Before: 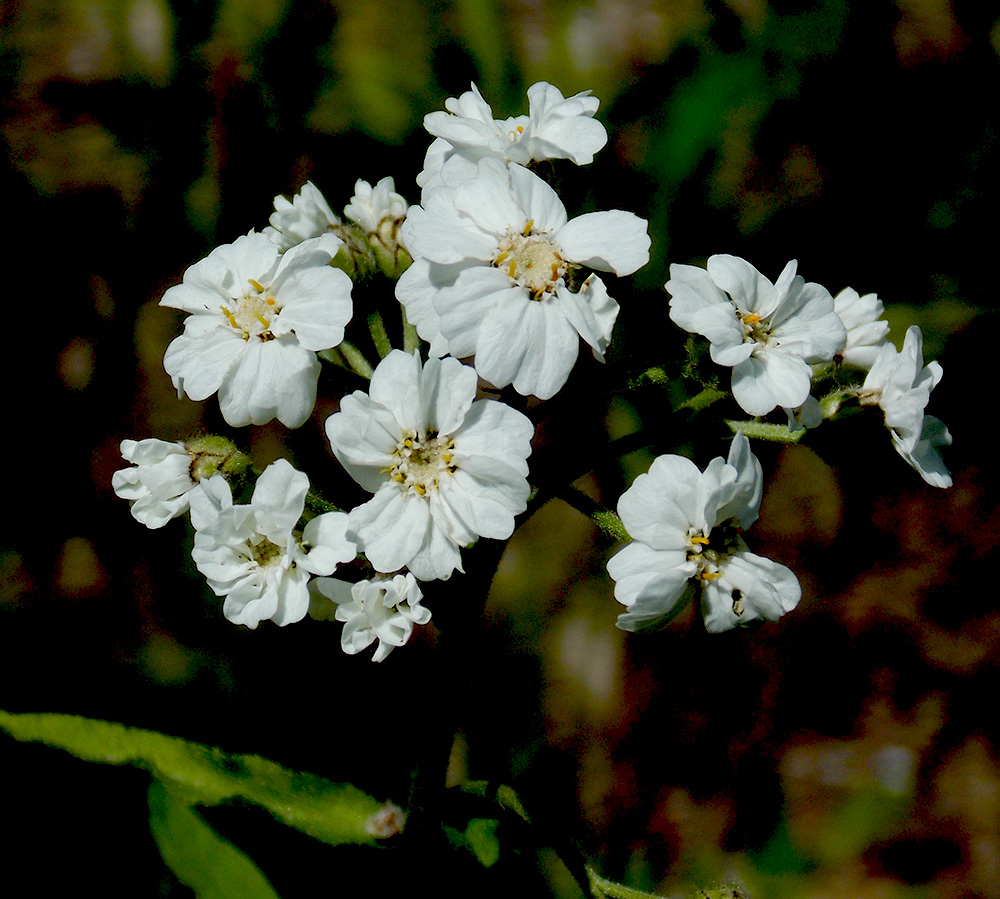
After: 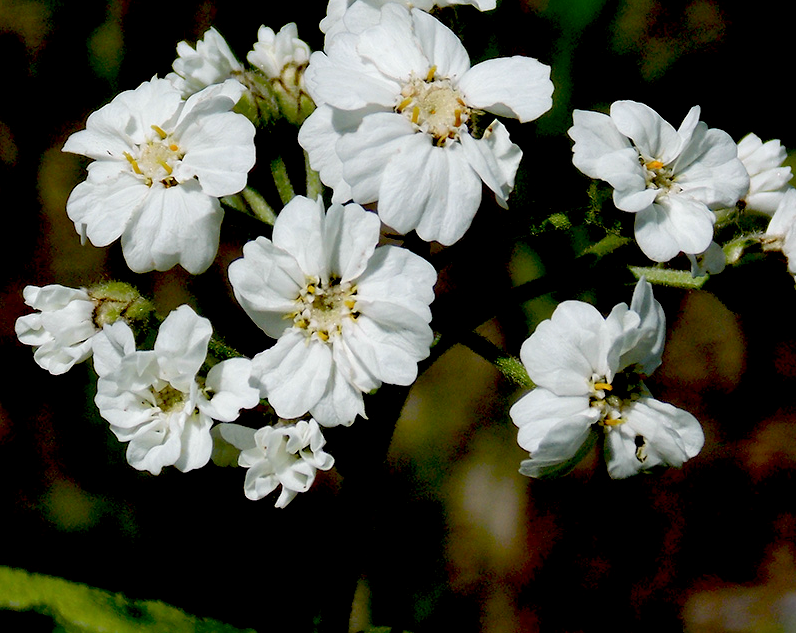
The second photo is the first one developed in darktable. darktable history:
color correction: highlights a* 3, highlights b* -1.25, shadows a* -0.118, shadows b* 1.8, saturation 0.98
exposure: black level correction 0.001, exposure 0.193 EV, compensate highlight preservation false
crop: left 9.745%, top 17.192%, right 10.628%, bottom 12.386%
